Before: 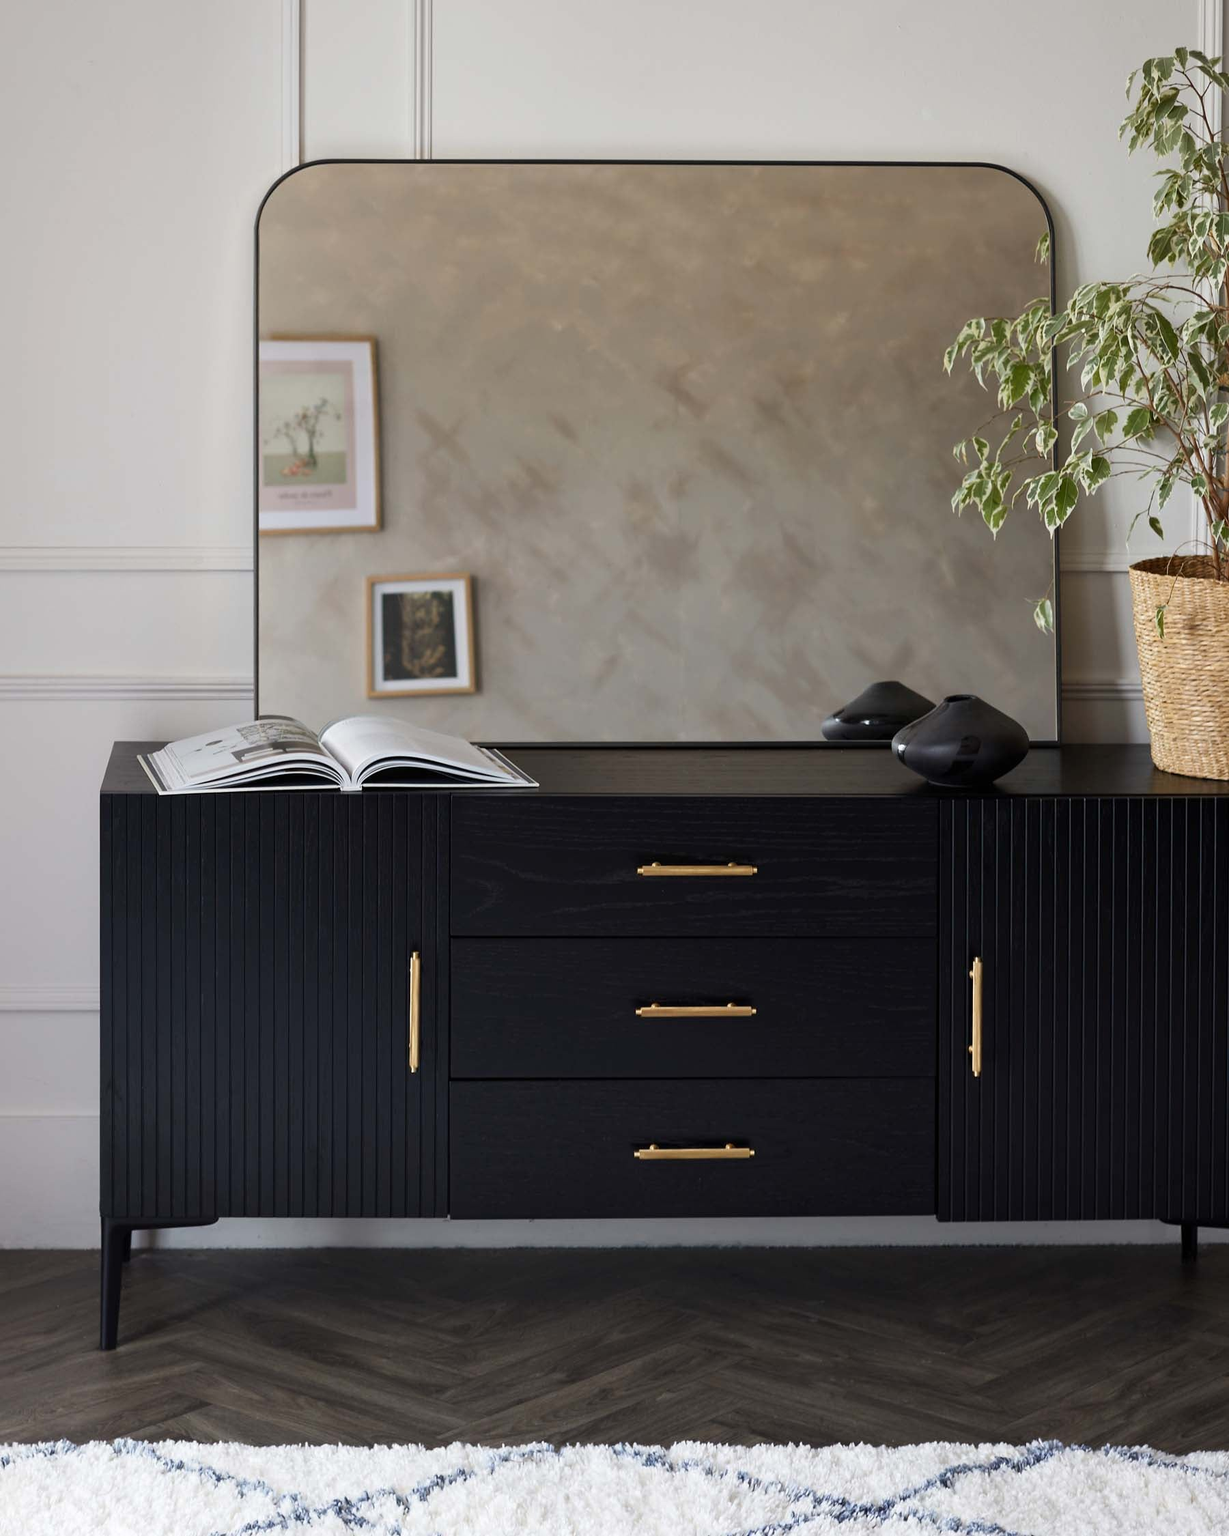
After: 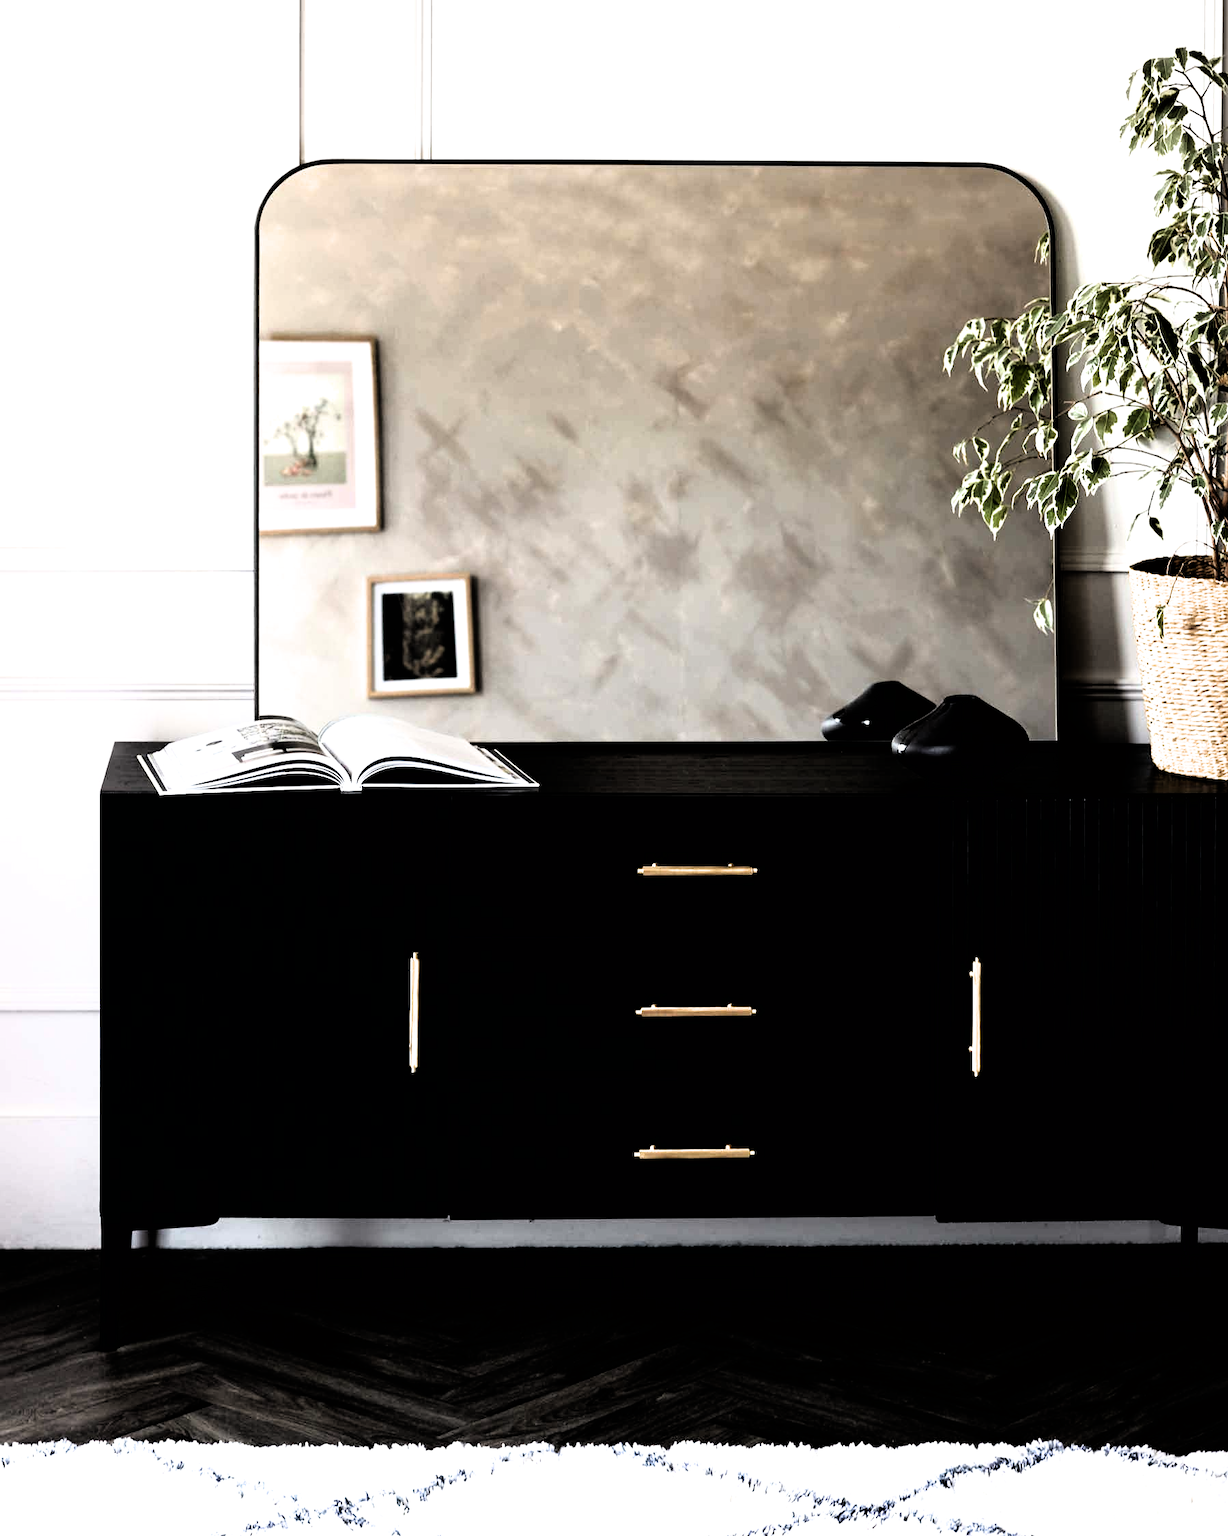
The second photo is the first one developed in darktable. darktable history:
filmic rgb: black relative exposure -3.62 EV, white relative exposure 2.15 EV, threshold 3.06 EV, hardness 3.62, color science v6 (2022), enable highlight reconstruction true
tone equalizer: -8 EV -1.1 EV, -7 EV -0.982 EV, -6 EV -0.9 EV, -5 EV -0.616 EV, -3 EV 0.562 EV, -2 EV 0.838 EV, -1 EV 0.991 EV, +0 EV 1.06 EV, edges refinement/feathering 500, mask exposure compensation -1.57 EV, preserve details no
